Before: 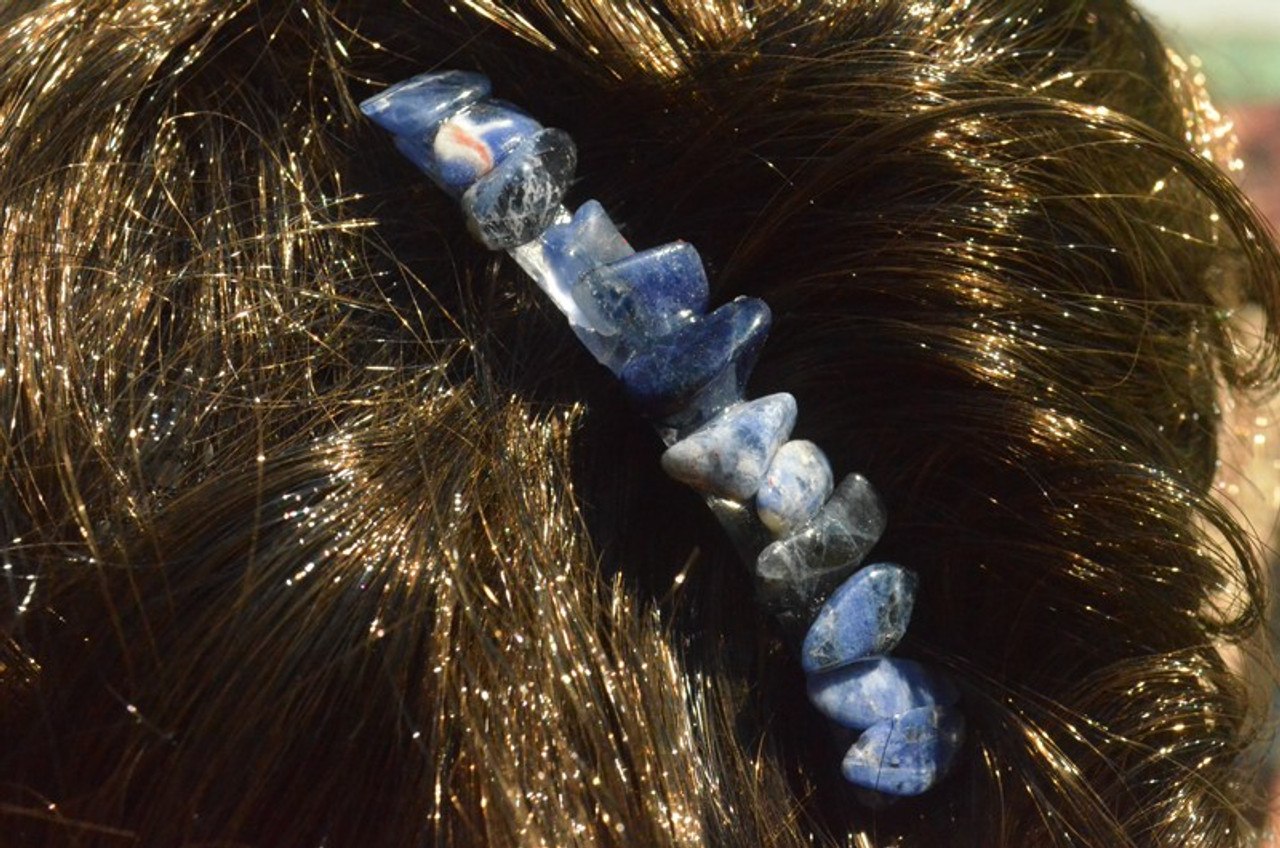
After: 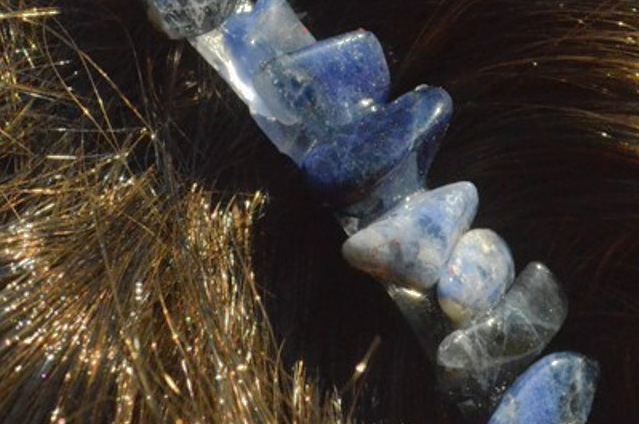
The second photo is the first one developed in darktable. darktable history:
shadows and highlights: shadows 40, highlights -60
crop: left 25%, top 25%, right 25%, bottom 25%
